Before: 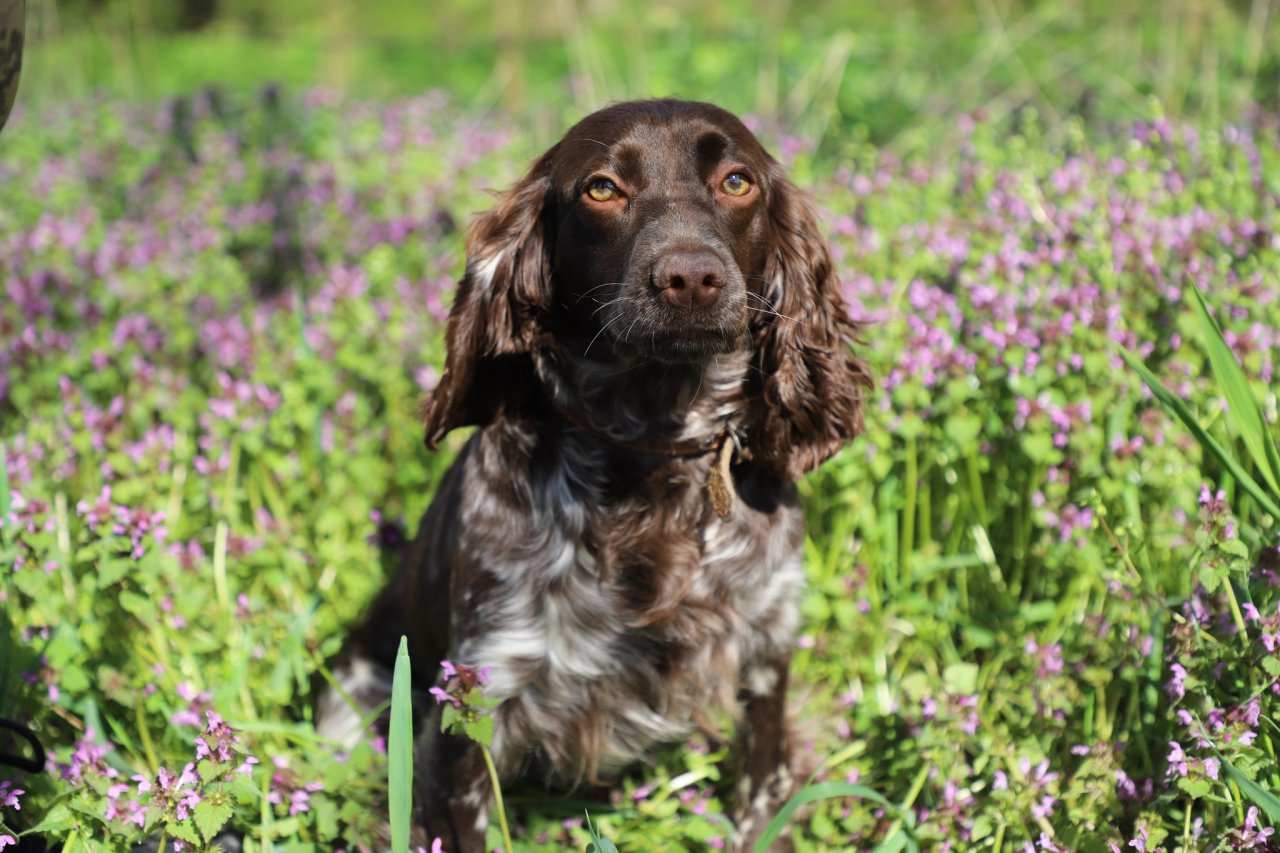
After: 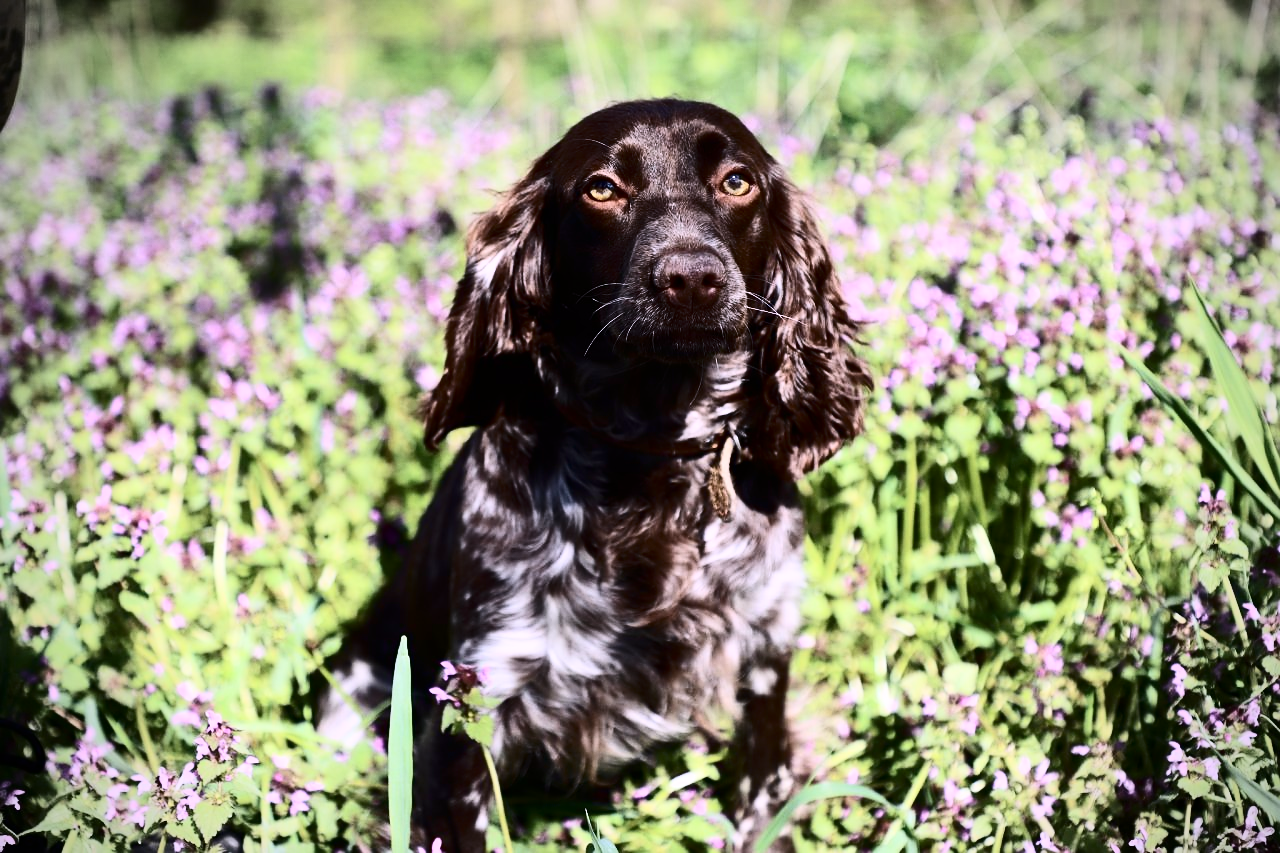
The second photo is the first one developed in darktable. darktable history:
sharpen: radius 1
contrast brightness saturation: contrast 0.5, saturation -0.1
vignetting: width/height ratio 1.094
white balance: red 1.042, blue 1.17
